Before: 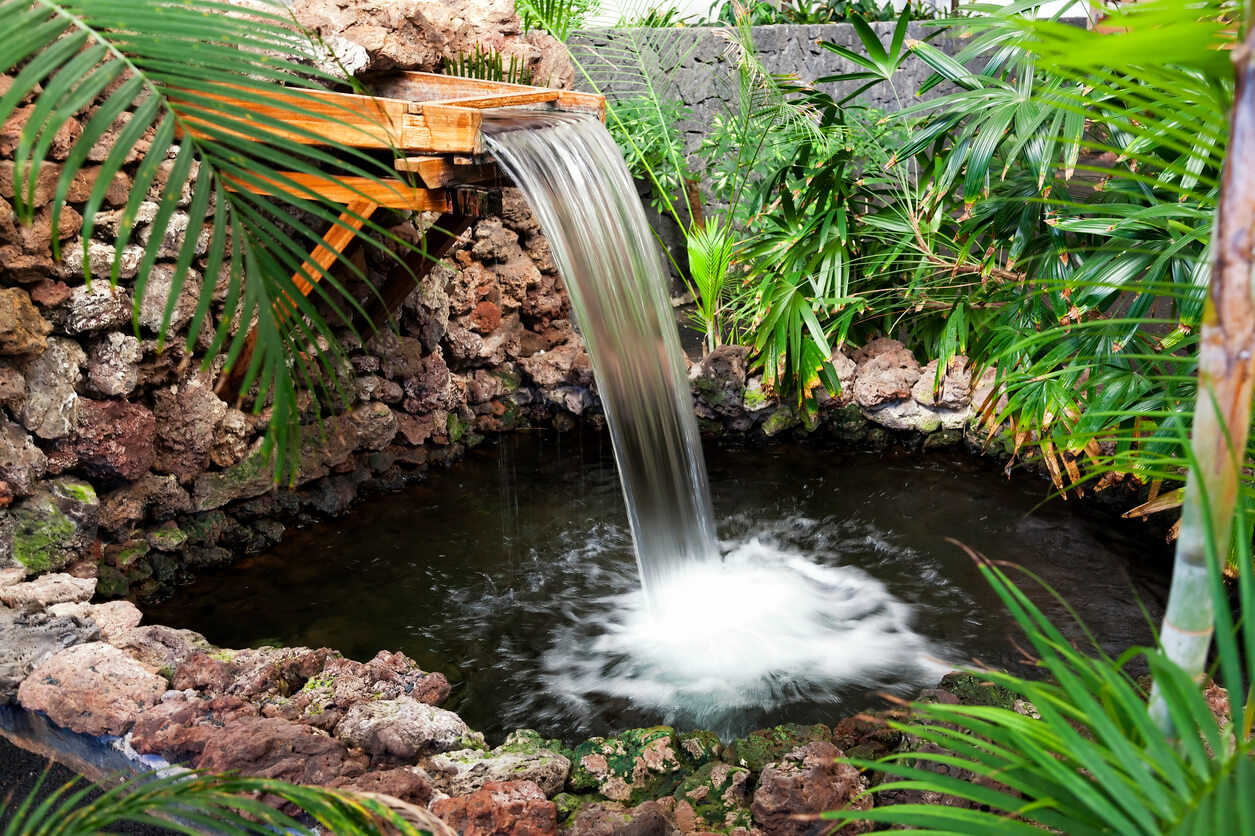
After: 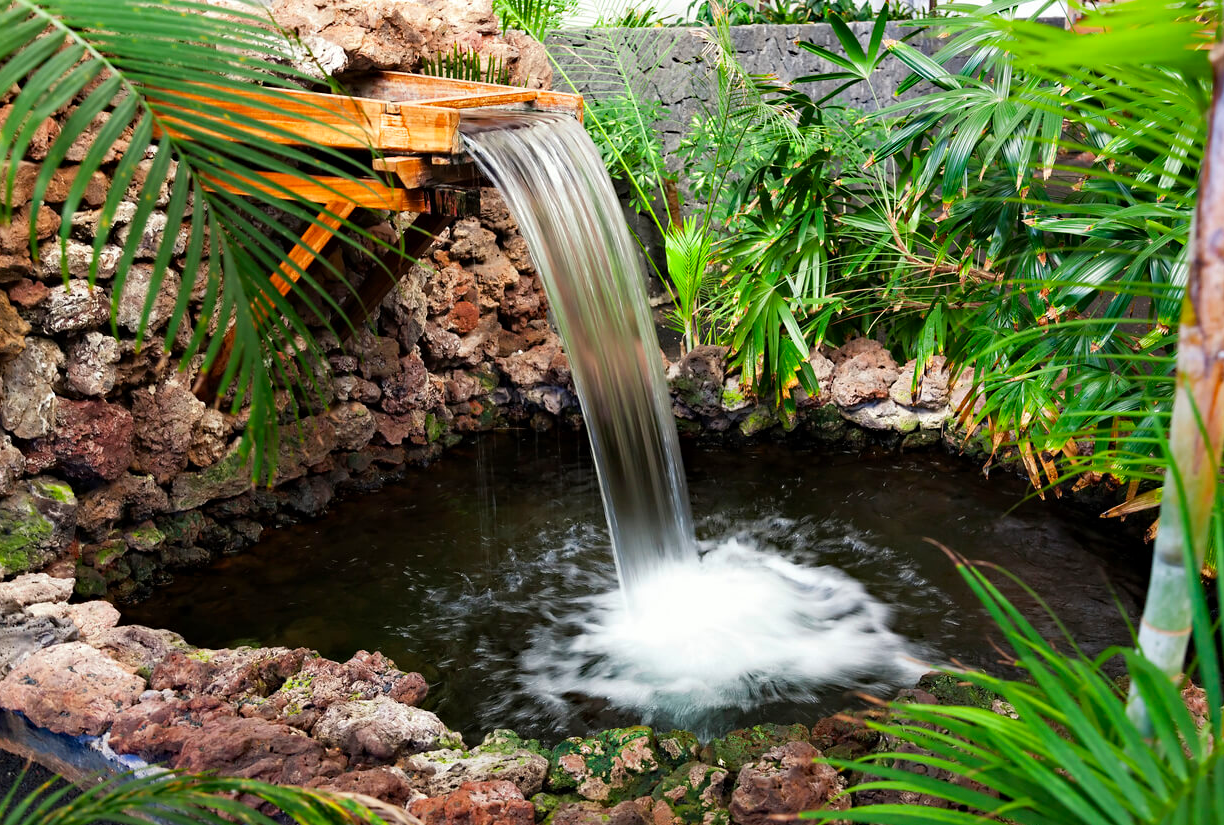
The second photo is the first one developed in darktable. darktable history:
crop and rotate: left 1.774%, right 0.633%, bottom 1.28%
contrast brightness saturation: saturation 0.13
tone equalizer: on, module defaults
haze removal: compatibility mode true, adaptive false
